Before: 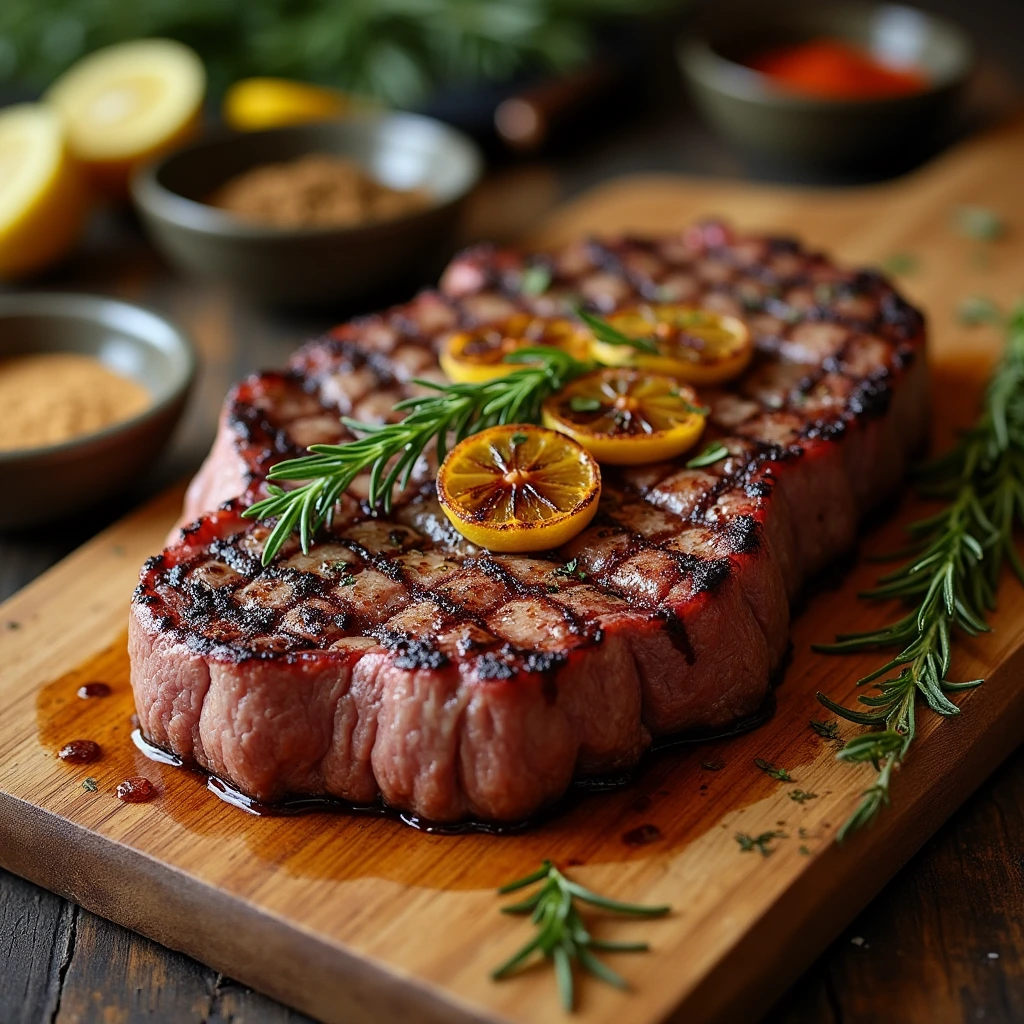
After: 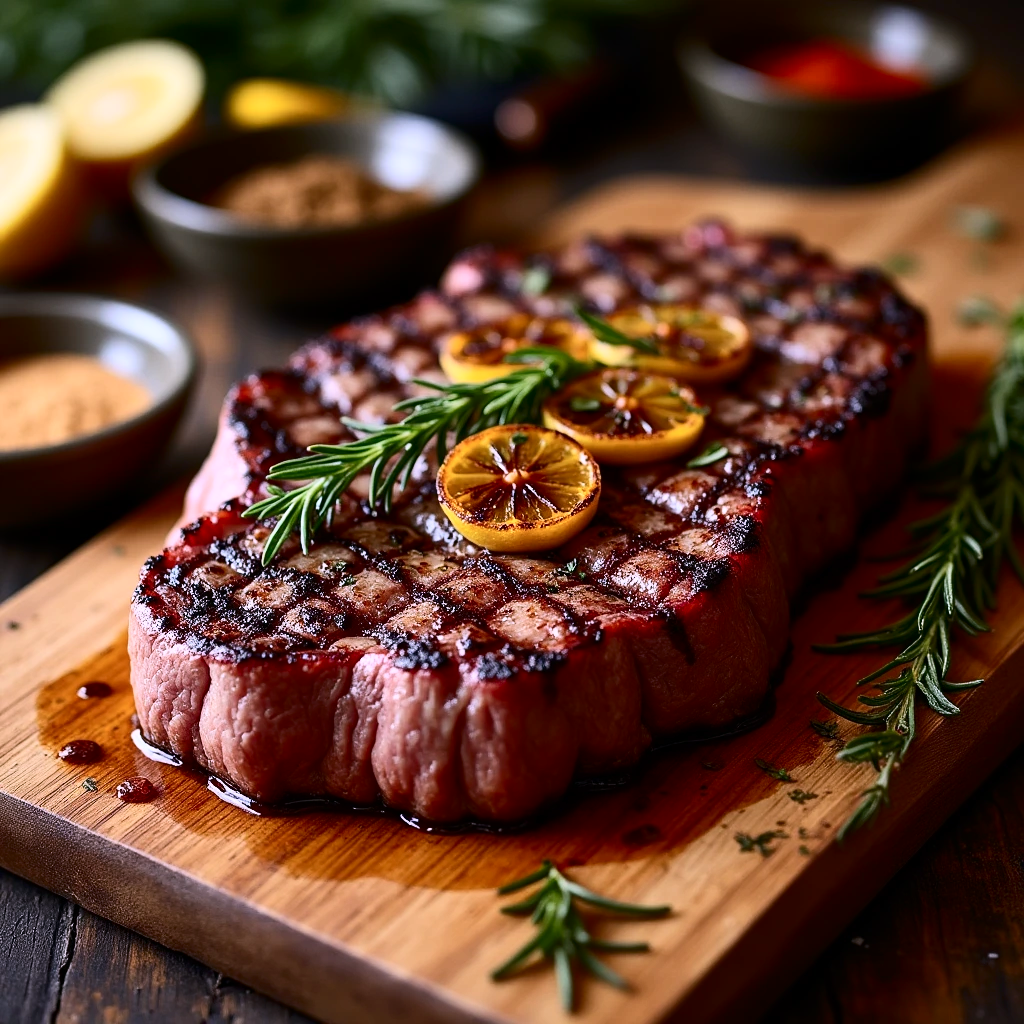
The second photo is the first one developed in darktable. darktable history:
white balance: red 1.066, blue 1.119
contrast brightness saturation: contrast 0.28
